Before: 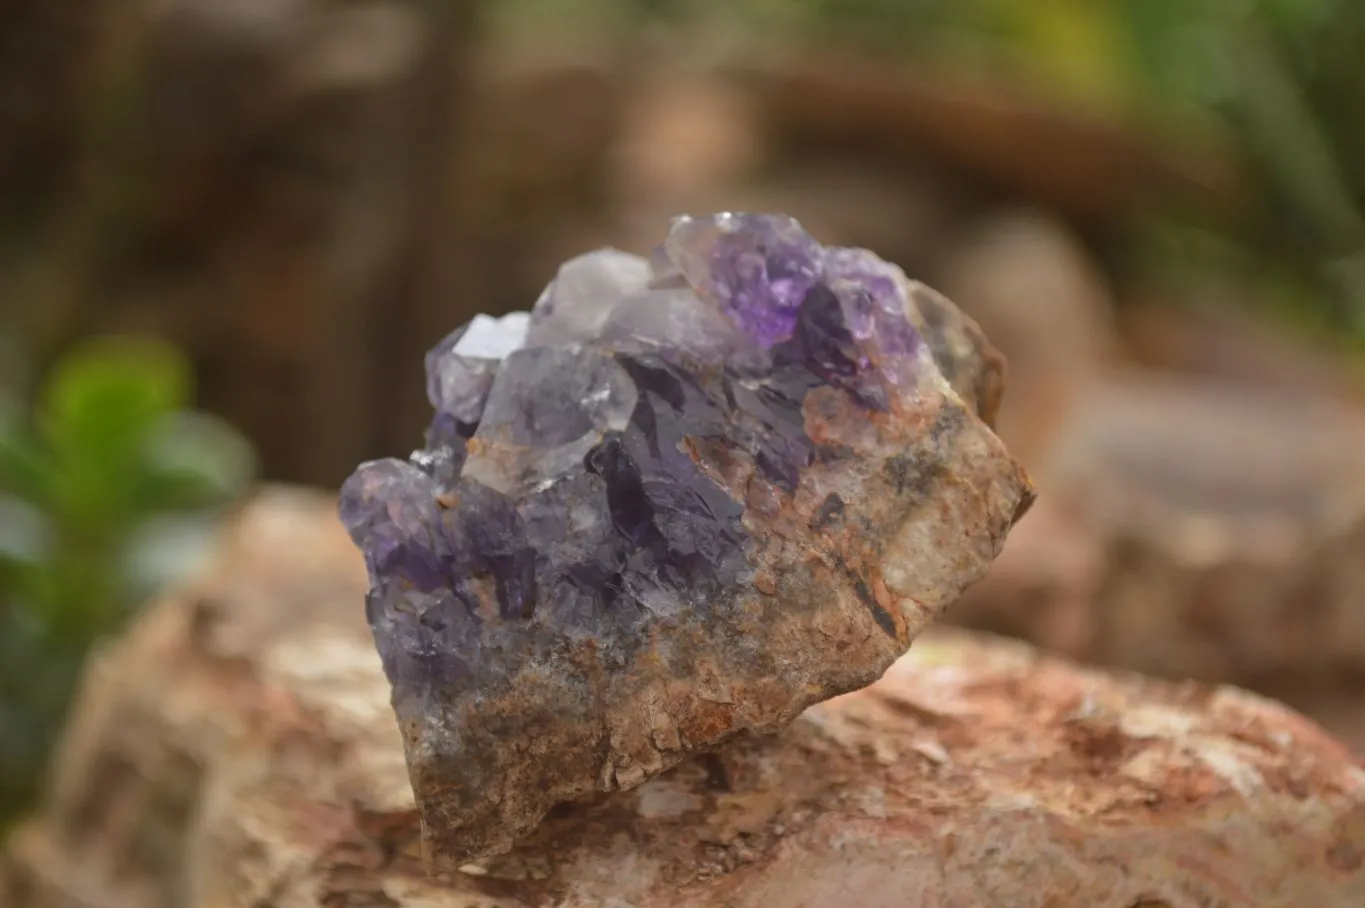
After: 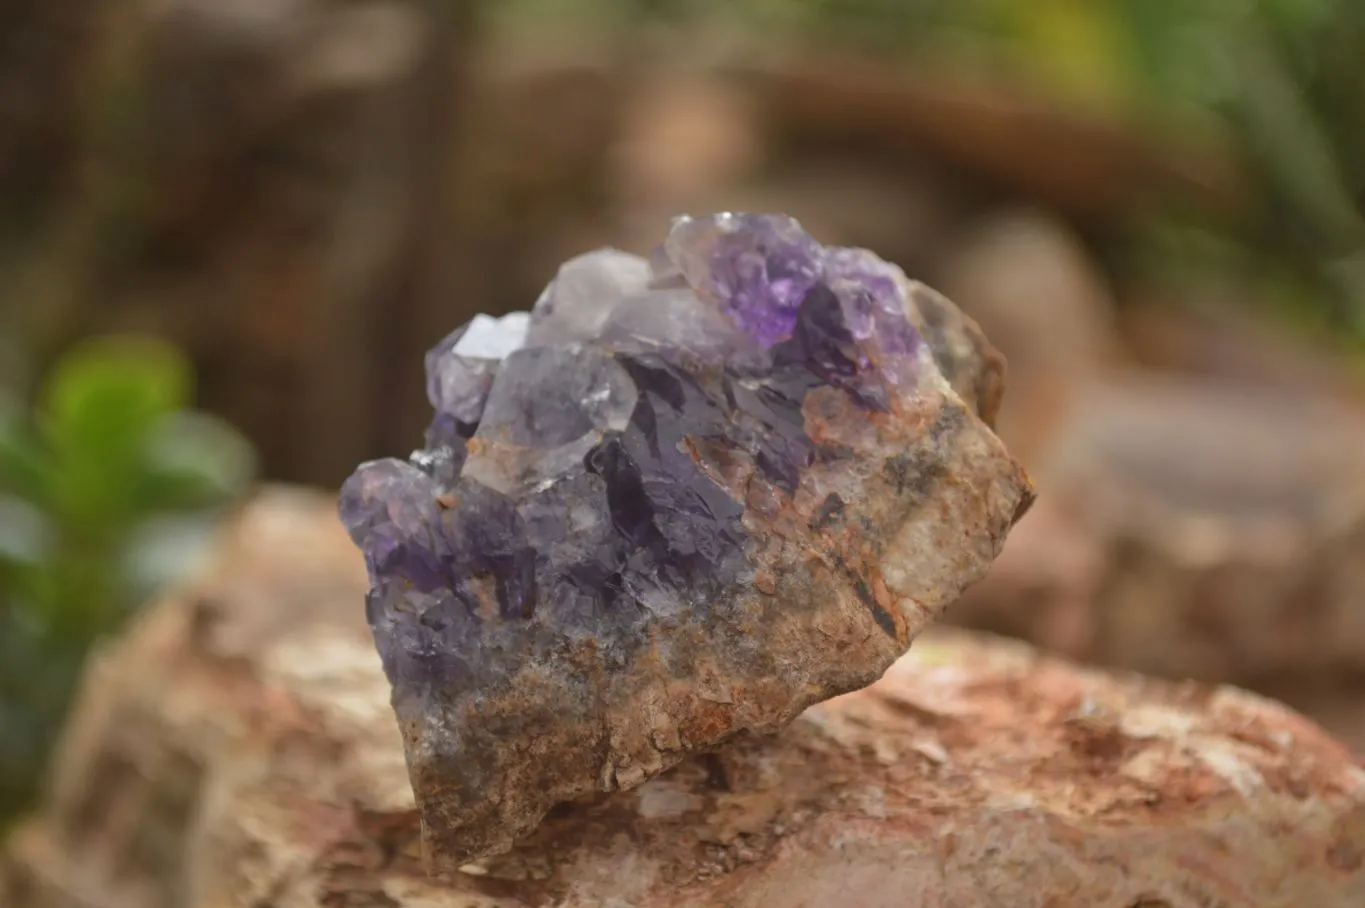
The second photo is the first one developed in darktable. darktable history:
shadows and highlights: shadows 37.61, highlights -27.09, soften with gaussian
